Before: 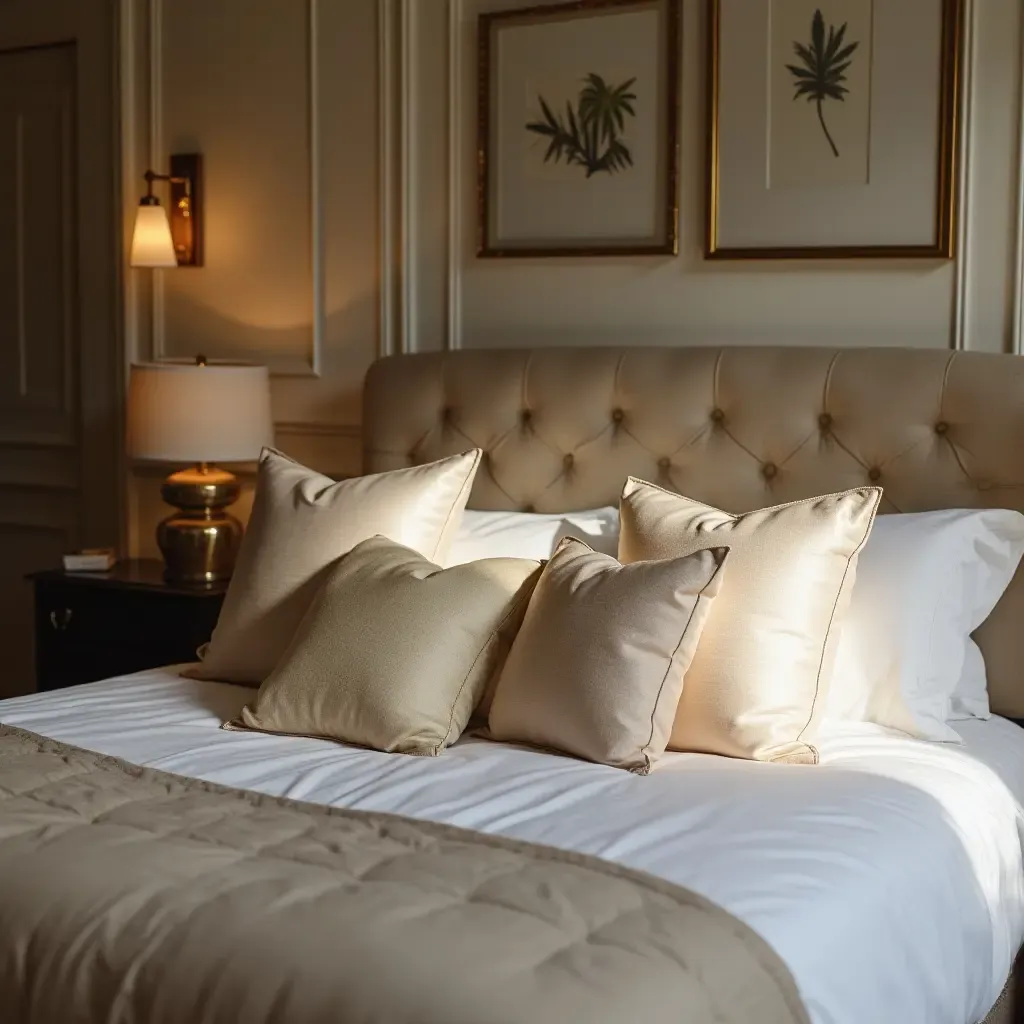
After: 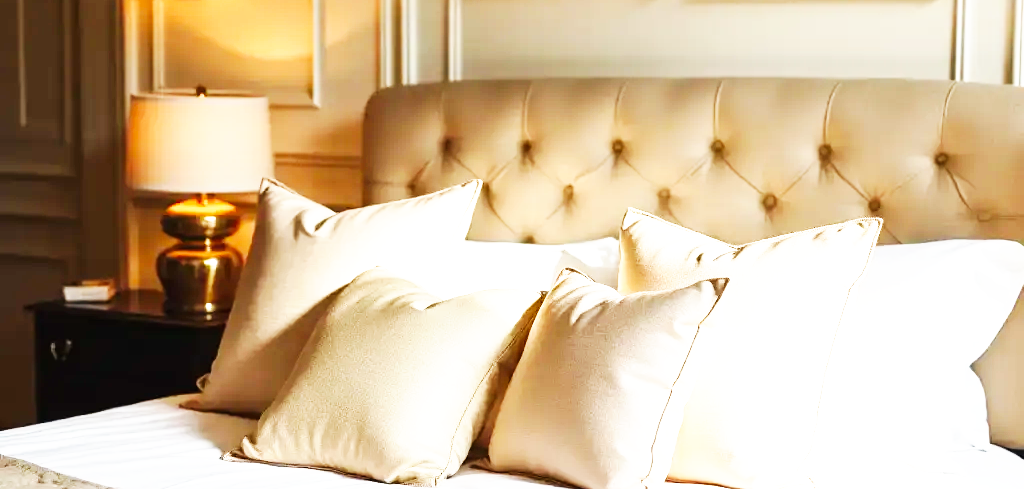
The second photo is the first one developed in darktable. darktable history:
exposure: black level correction 0, exposure 1.122 EV, compensate exposure bias true, compensate highlight preservation false
base curve: curves: ch0 [(0, 0) (0.007, 0.004) (0.027, 0.03) (0.046, 0.07) (0.207, 0.54) (0.442, 0.872) (0.673, 0.972) (1, 1)], preserve colors none
crop and rotate: top 26.336%, bottom 25.853%
